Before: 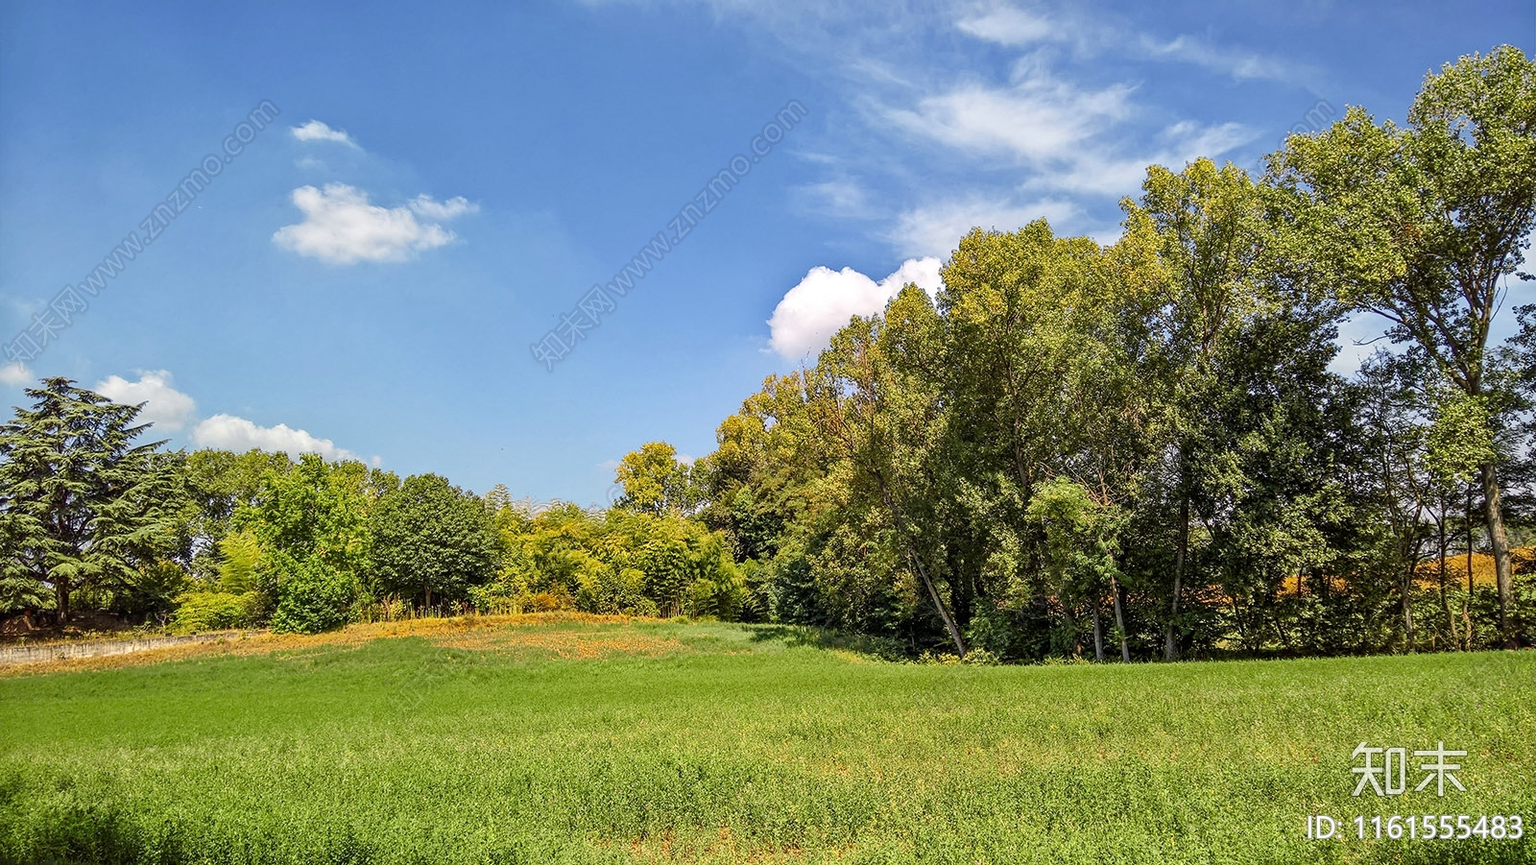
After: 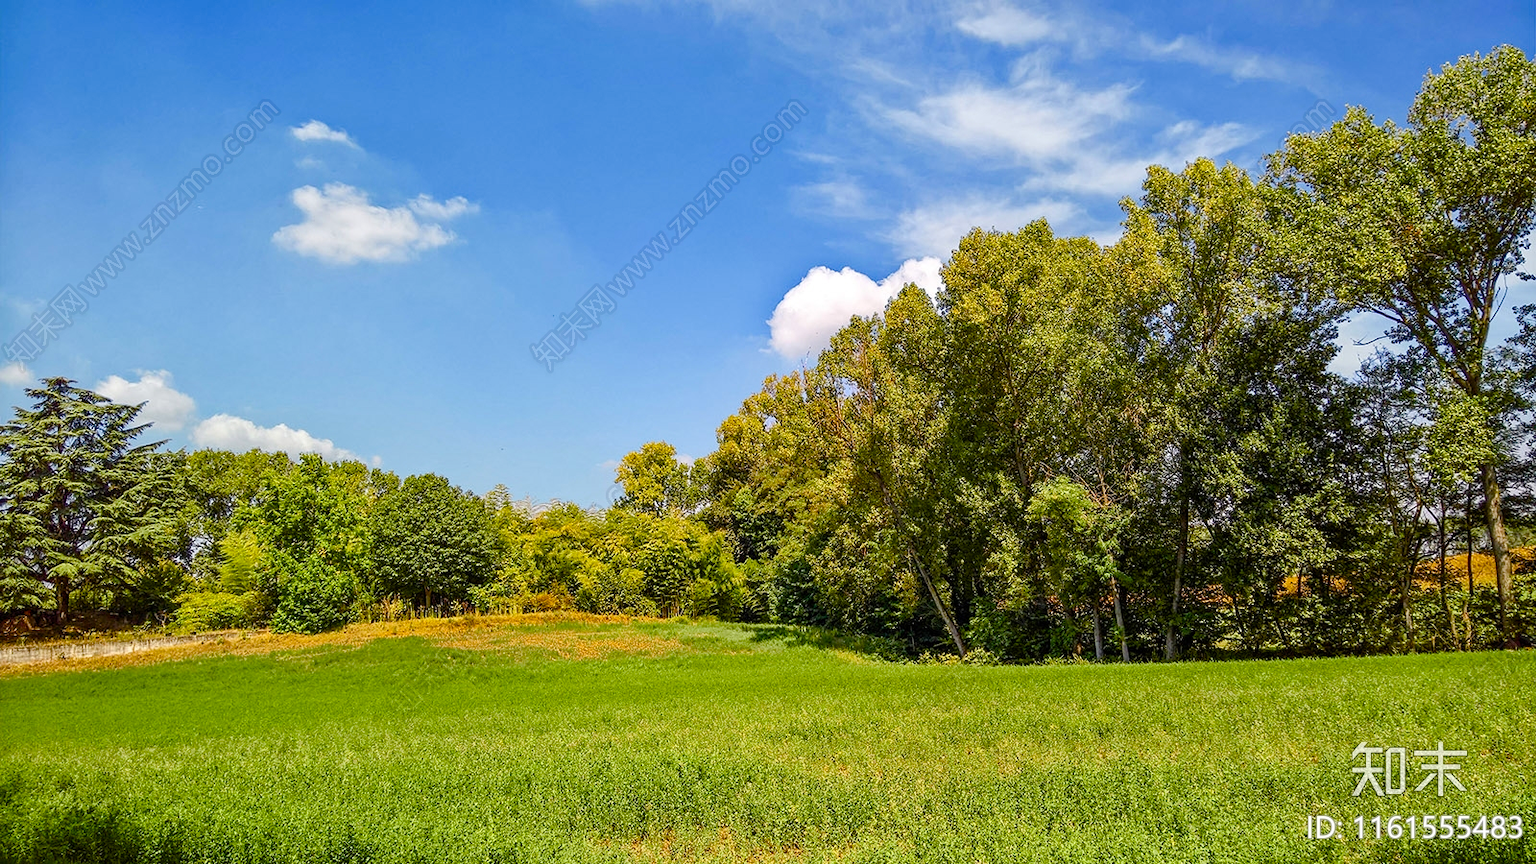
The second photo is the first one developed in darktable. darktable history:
color balance rgb: linear chroma grading › shadows 15.547%, perceptual saturation grading › global saturation 20%, perceptual saturation grading › highlights -25.205%, perceptual saturation grading › shadows 49.847%, global vibrance 20%
